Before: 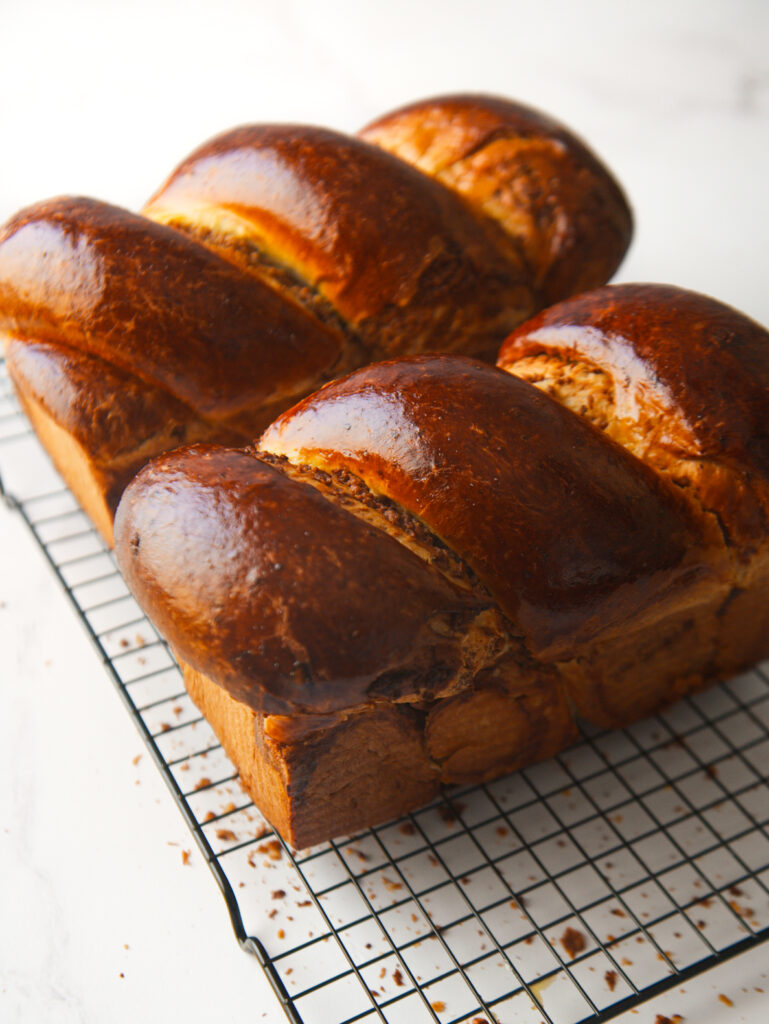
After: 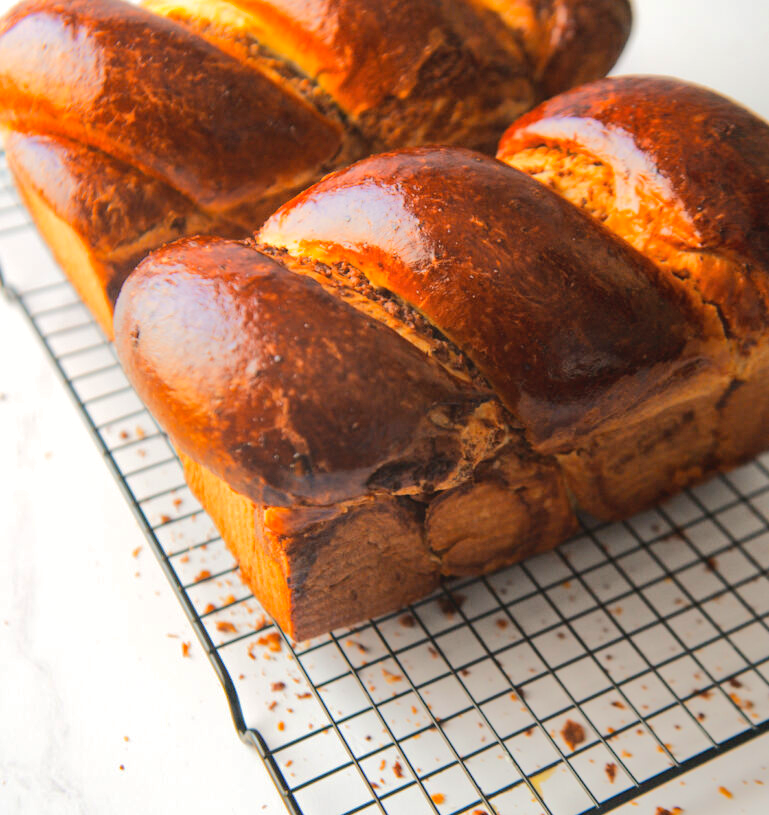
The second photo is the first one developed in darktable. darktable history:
tone equalizer: -7 EV 0.162 EV, -6 EV 0.571 EV, -5 EV 1.16 EV, -4 EV 1.32 EV, -3 EV 1.17 EV, -2 EV 0.6 EV, -1 EV 0.167 EV, edges refinement/feathering 500, mask exposure compensation -1.57 EV, preserve details no
crop and rotate: top 20.313%
shadows and highlights: on, module defaults
